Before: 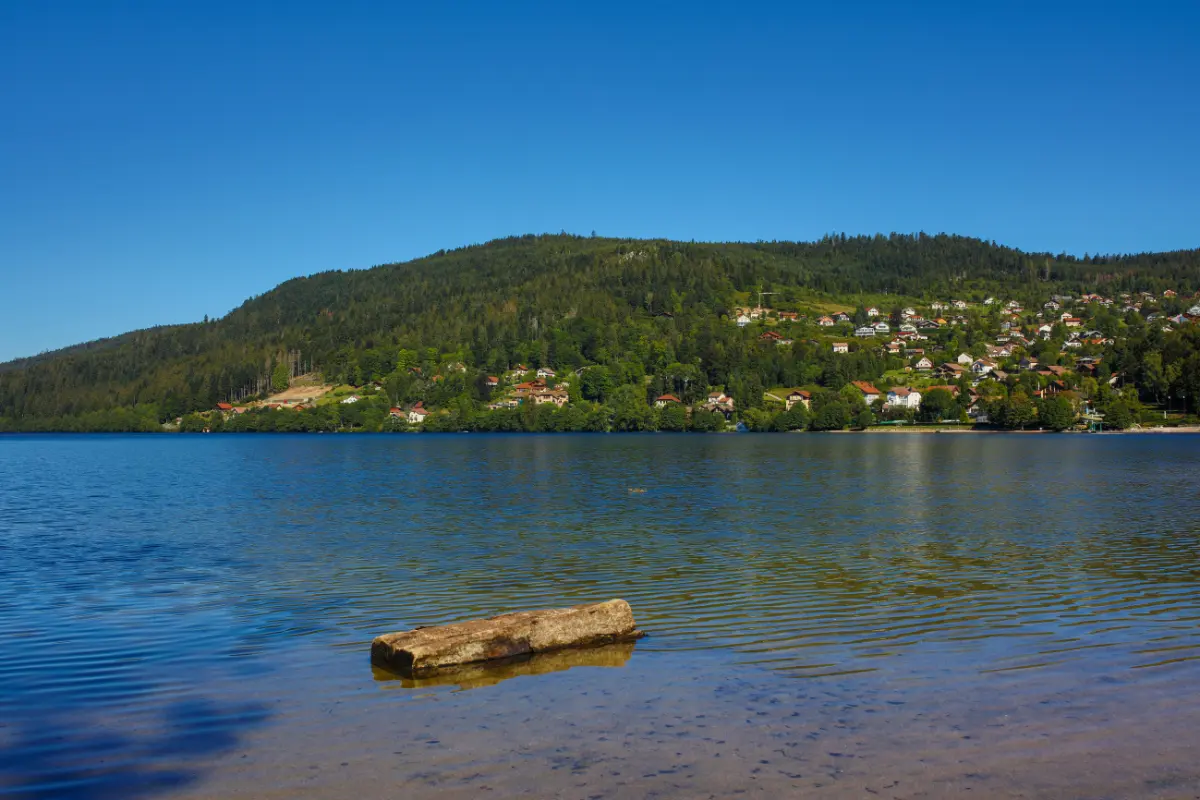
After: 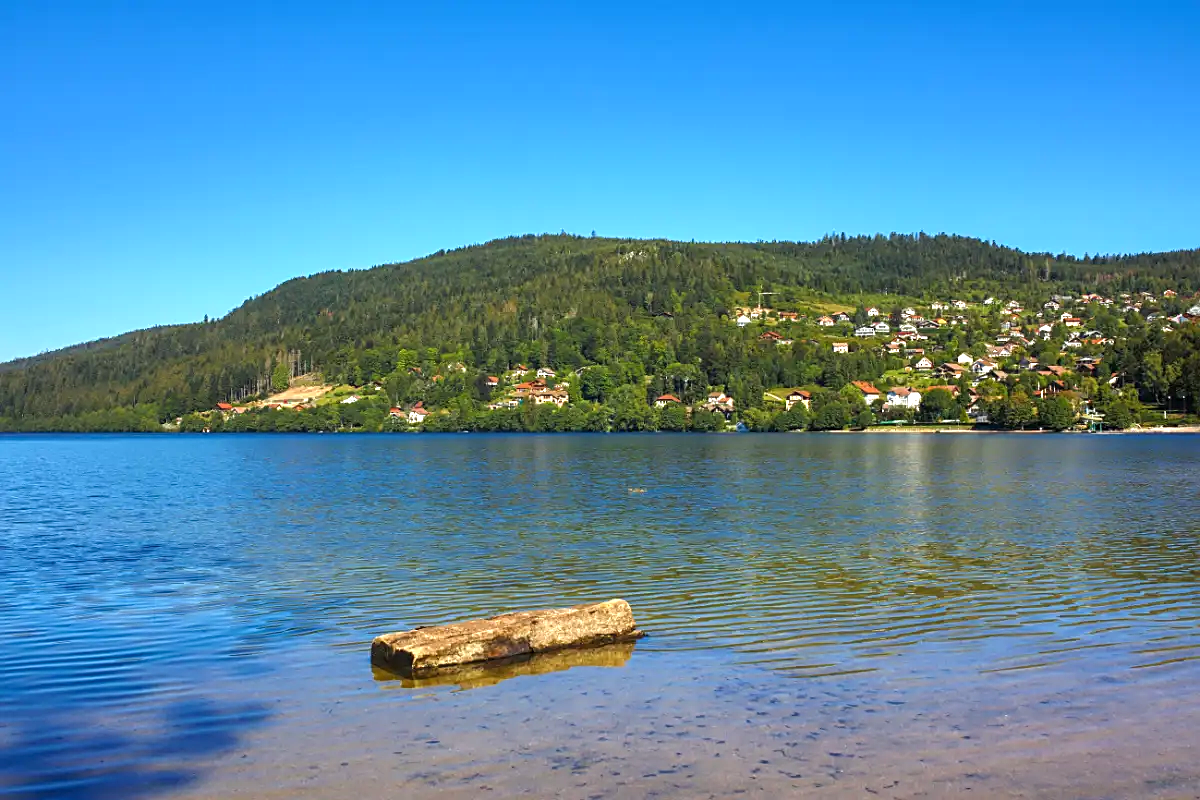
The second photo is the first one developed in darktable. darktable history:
exposure: black level correction 0, exposure 1 EV, compensate highlight preservation false
sharpen: amount 0.498
